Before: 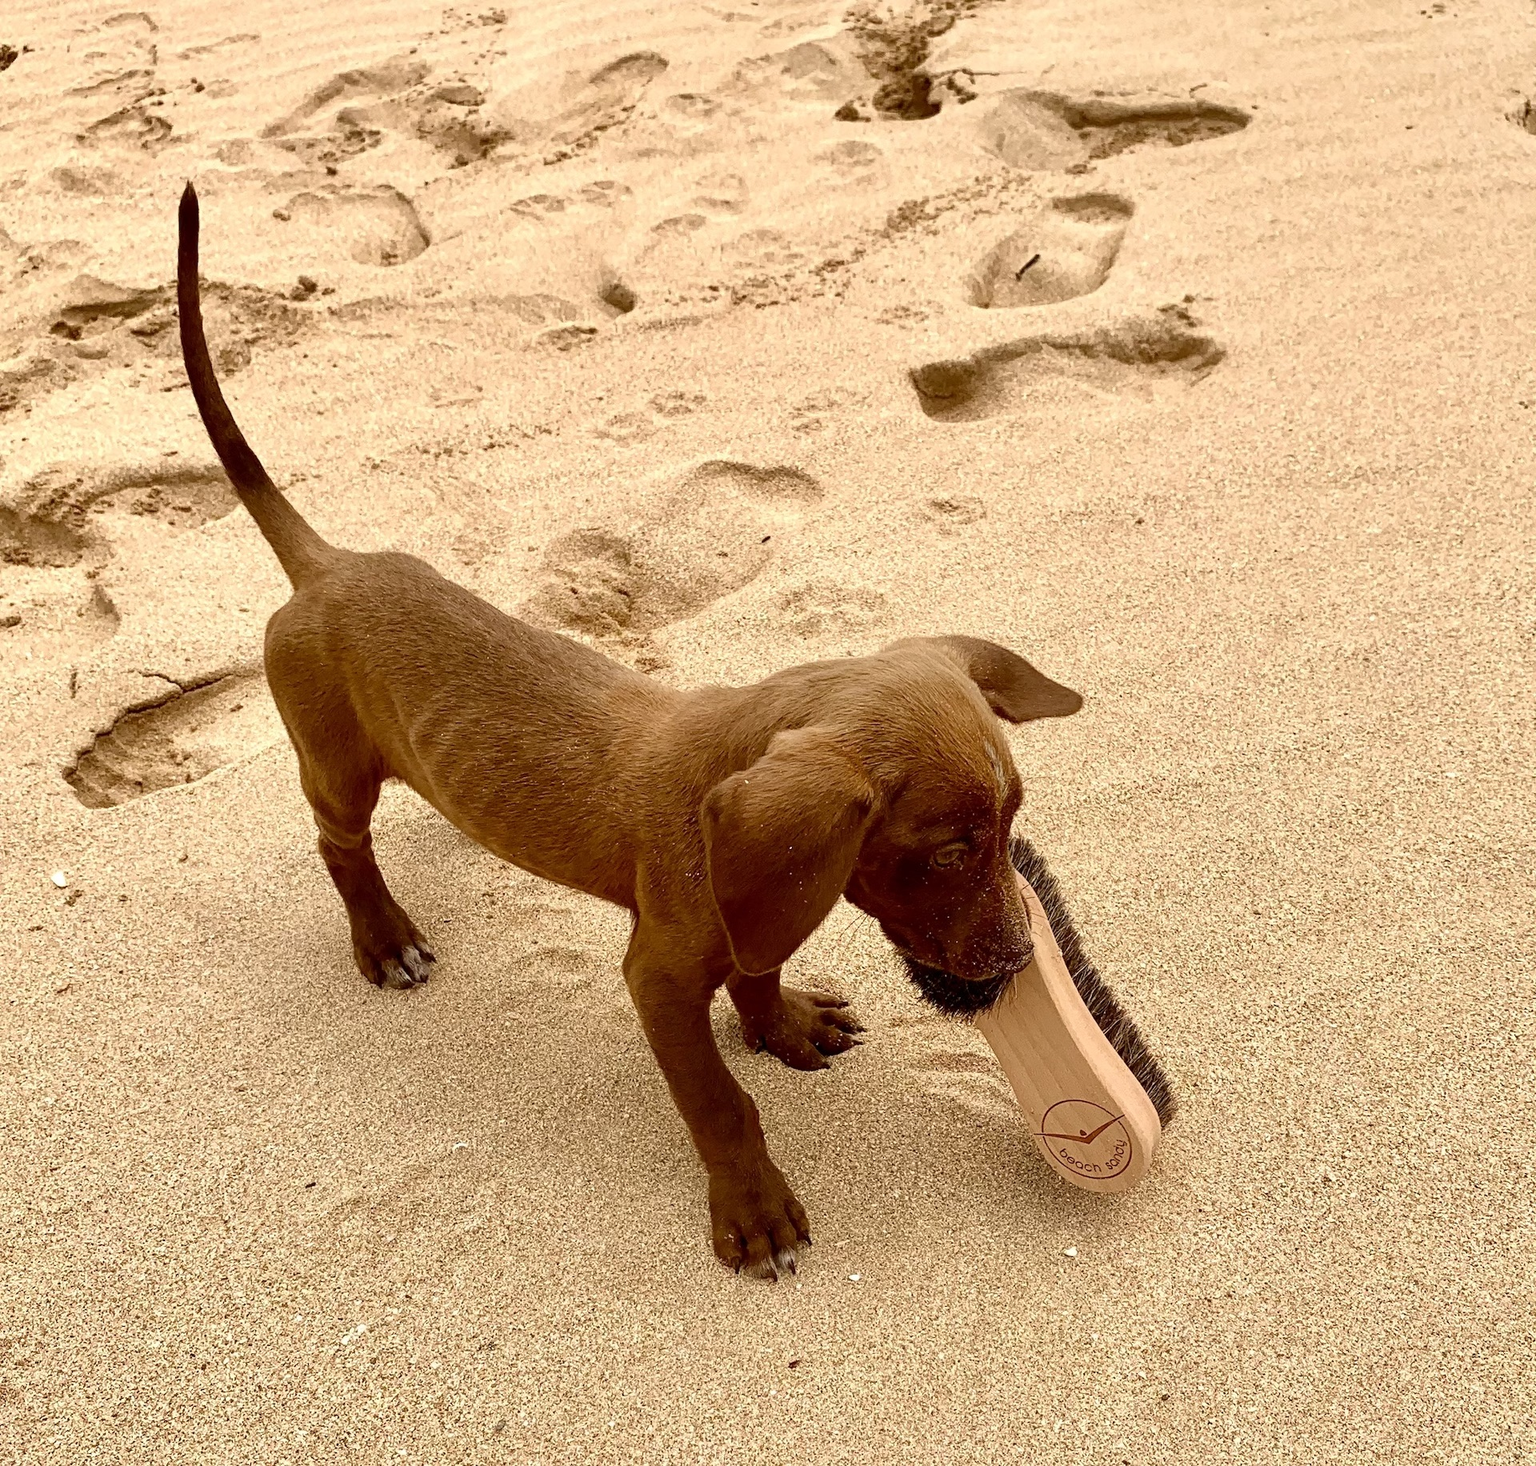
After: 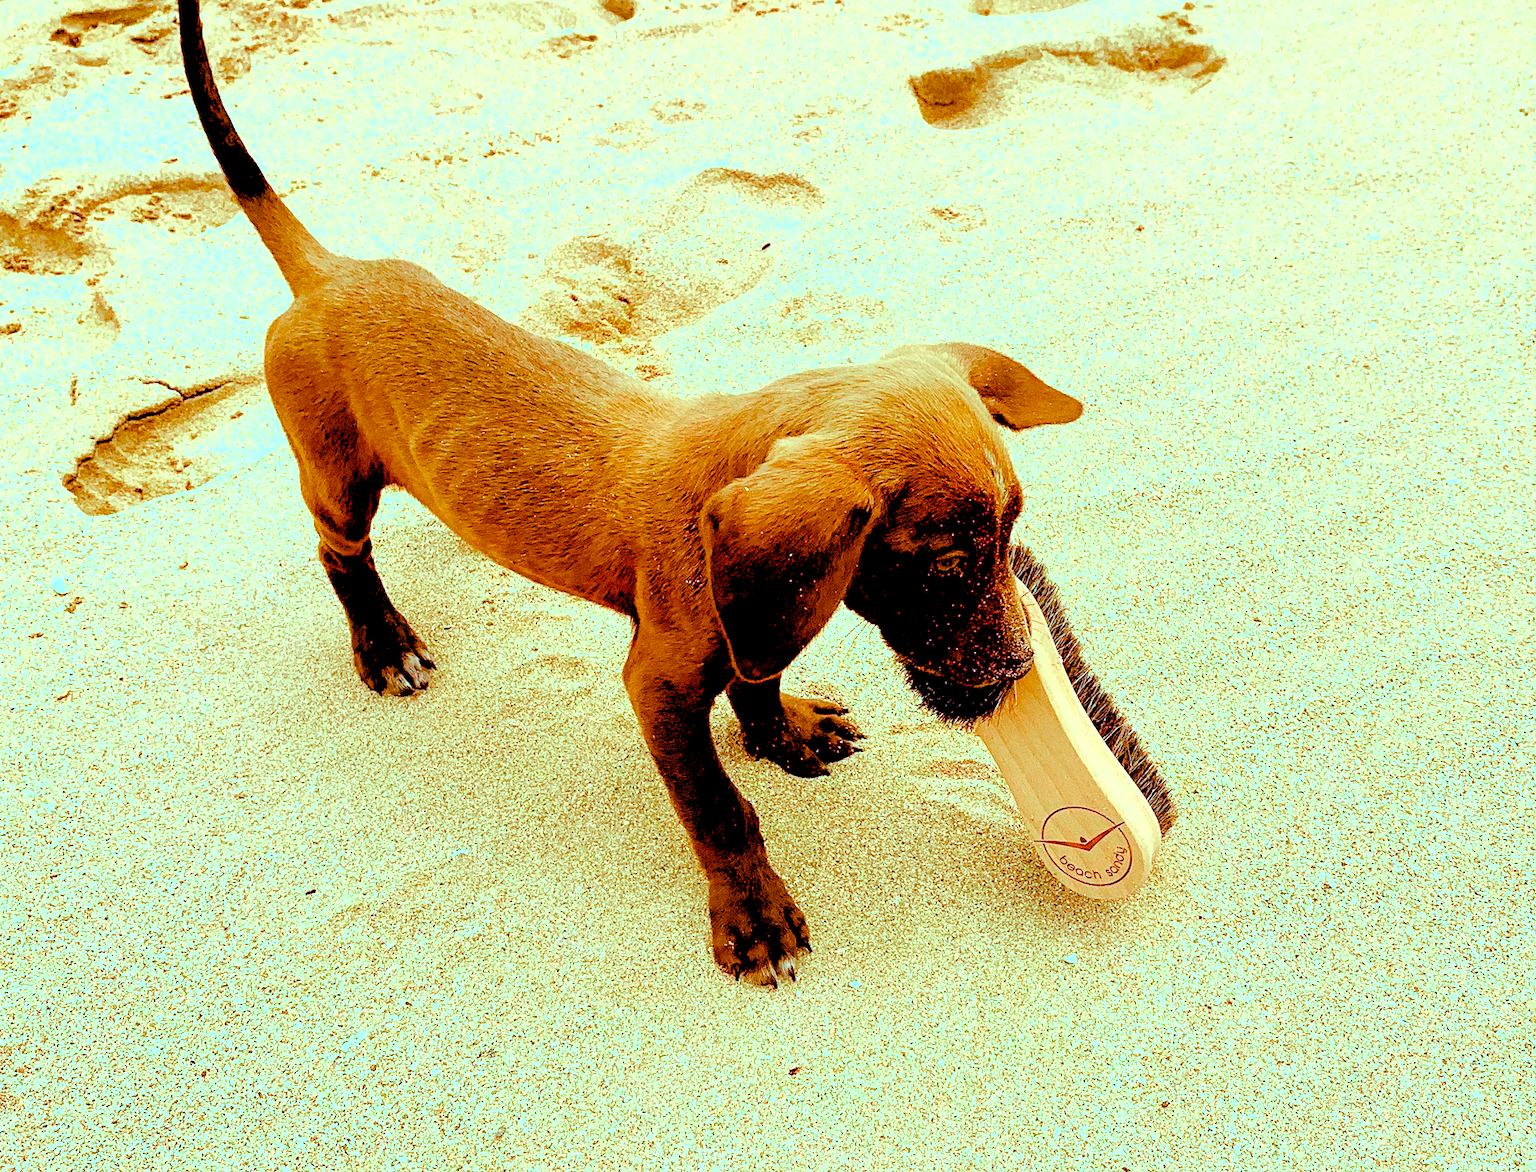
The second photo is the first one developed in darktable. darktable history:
crop and rotate: top 19.998%
color balance rgb: shadows lift › luminance -7.7%, shadows lift › chroma 2.13%, shadows lift › hue 165.27°, power › luminance -7.77%, power › chroma 1.34%, power › hue 330.55°, highlights gain › luminance -33.33%, highlights gain › chroma 5.68%, highlights gain › hue 217.2°, global offset › luminance -0.33%, global offset › chroma 0.11%, global offset › hue 165.27°, perceptual saturation grading › global saturation 27.72%, perceptual saturation grading › highlights -25%, perceptual saturation grading › mid-tones 25%, perceptual saturation grading › shadows 50%
rgb levels: levels [[0.027, 0.429, 0.996], [0, 0.5, 1], [0, 0.5, 1]]
grain: coarseness 0.09 ISO
exposure: black level correction 0, exposure 1.2 EV, compensate exposure bias true, compensate highlight preservation false
color correction: highlights a* 3.22, highlights b* 1.93, saturation 1.19
